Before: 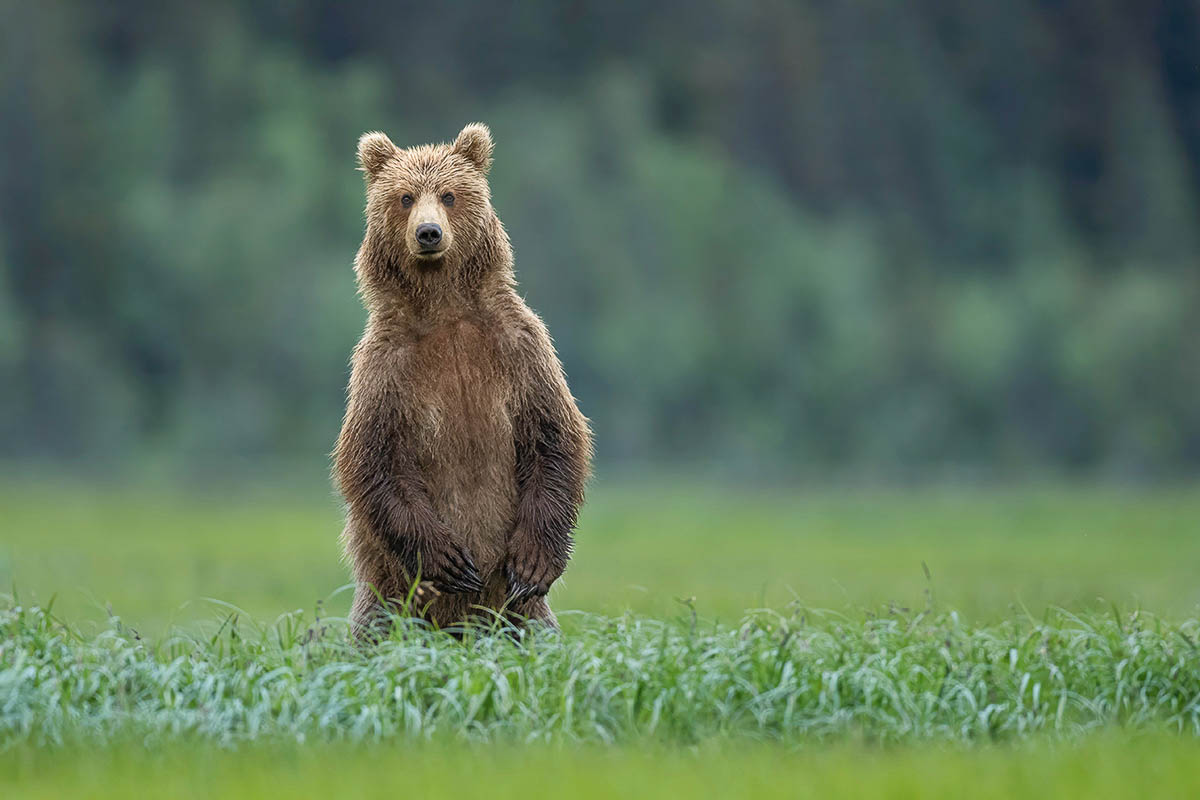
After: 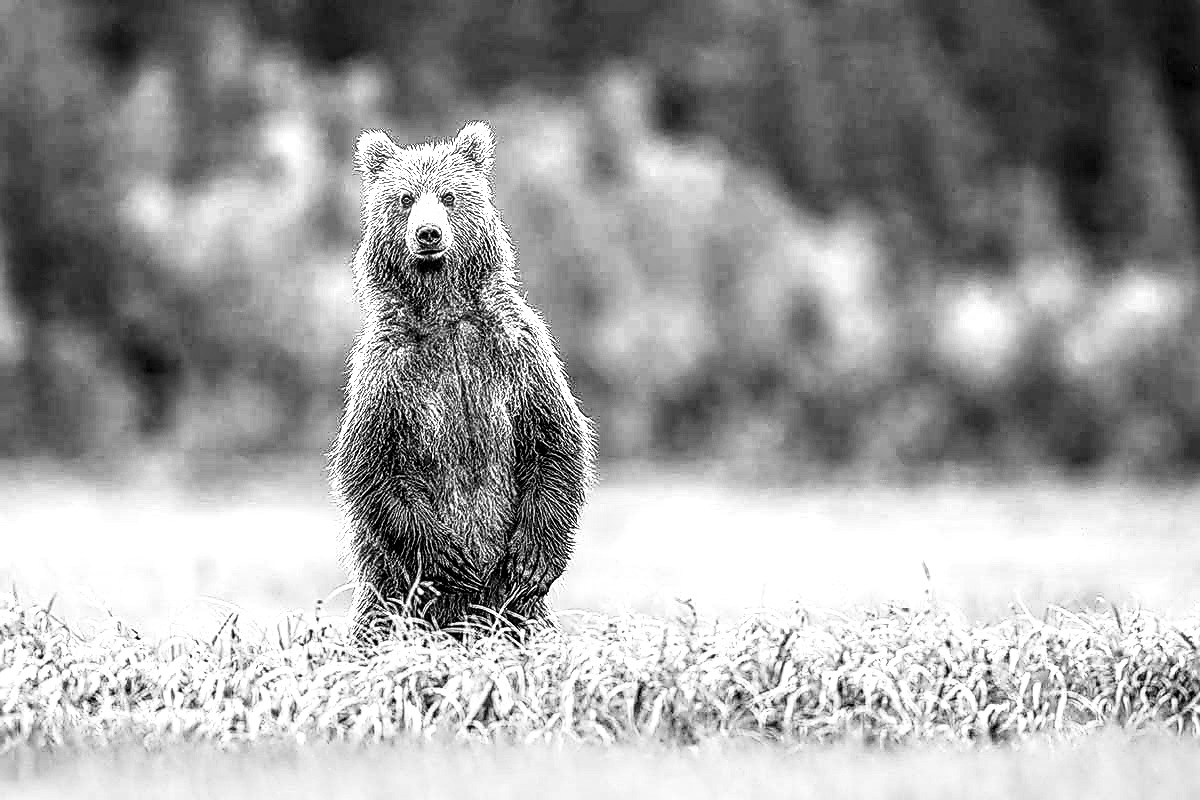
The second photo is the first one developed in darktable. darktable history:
exposure: black level correction -0.002, exposure 0.708 EV, compensate exposure bias true, compensate highlight preservation false
sharpen: radius 1.4, amount 1.25, threshold 0.7
tone curve: curves: ch0 [(0, 0) (0.003, 0.06) (0.011, 0.059) (0.025, 0.065) (0.044, 0.076) (0.069, 0.088) (0.1, 0.102) (0.136, 0.116) (0.177, 0.137) (0.224, 0.169) (0.277, 0.214) (0.335, 0.271) (0.399, 0.356) (0.468, 0.459) (0.543, 0.579) (0.623, 0.705) (0.709, 0.823) (0.801, 0.918) (0.898, 0.963) (1, 1)], preserve colors none
tone equalizer: on, module defaults
monochrome: on, module defaults
haze removal: adaptive false
local contrast: detail 203%
